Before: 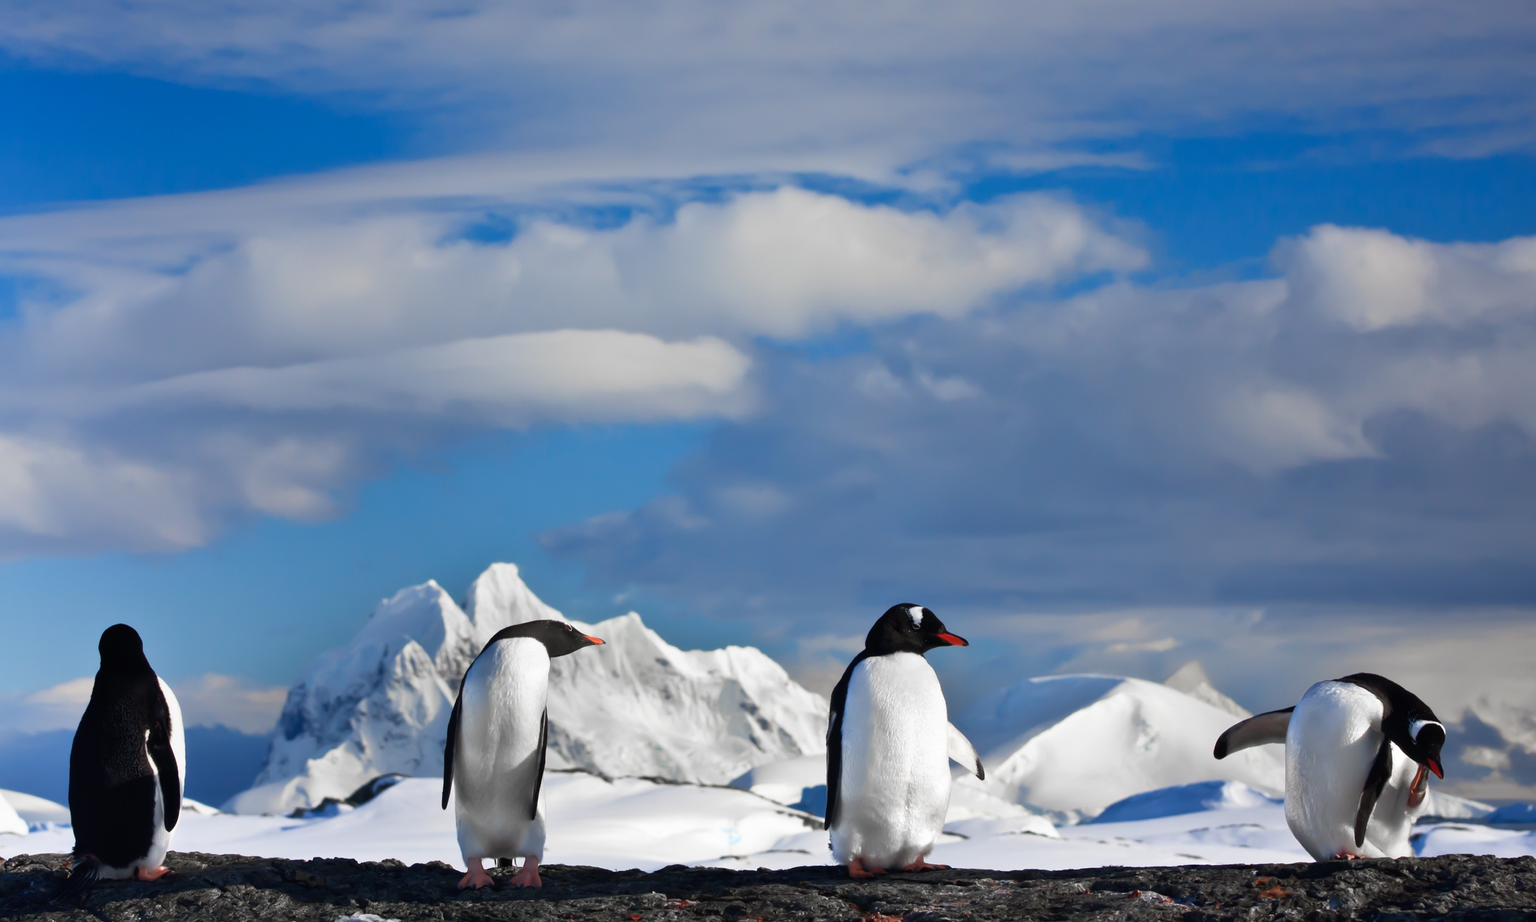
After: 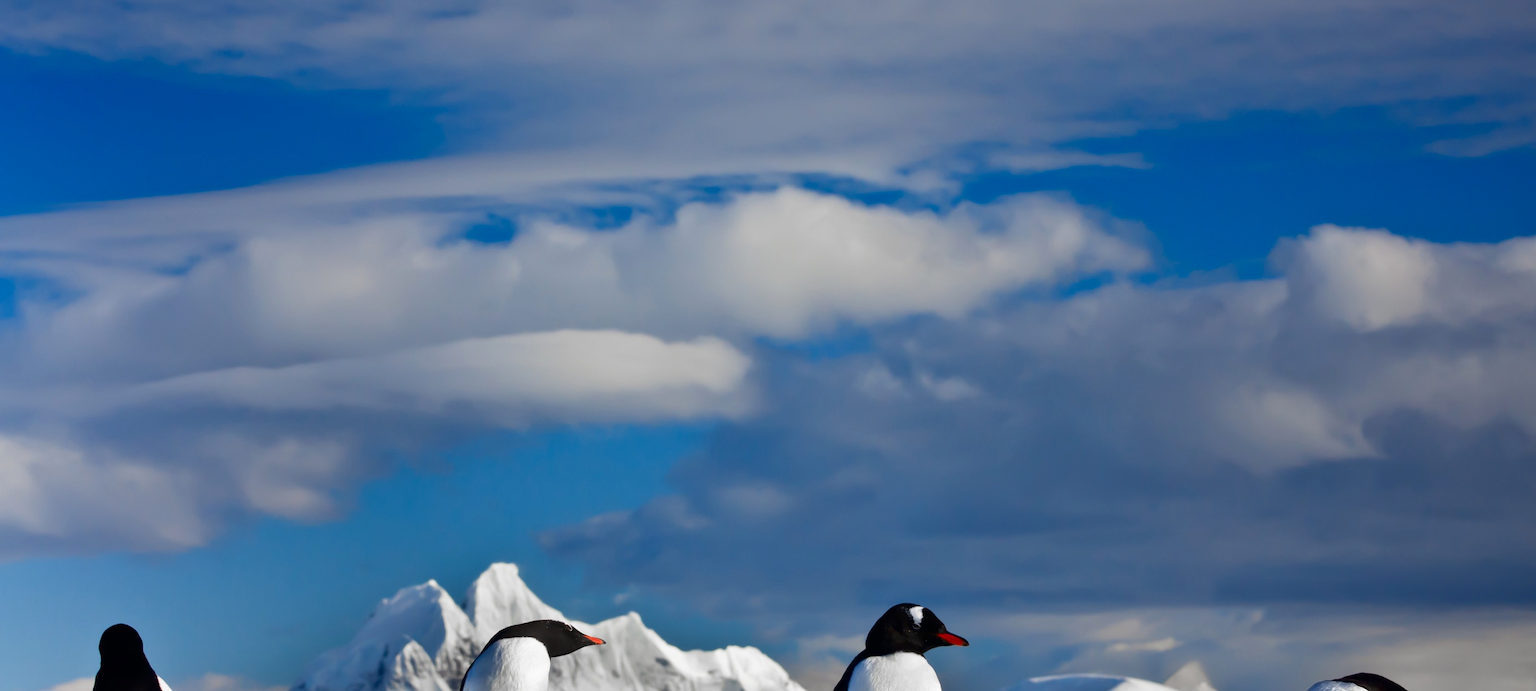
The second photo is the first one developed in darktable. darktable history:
contrast brightness saturation: contrast 0.07, brightness -0.13, saturation 0.06
crop: bottom 24.967%
